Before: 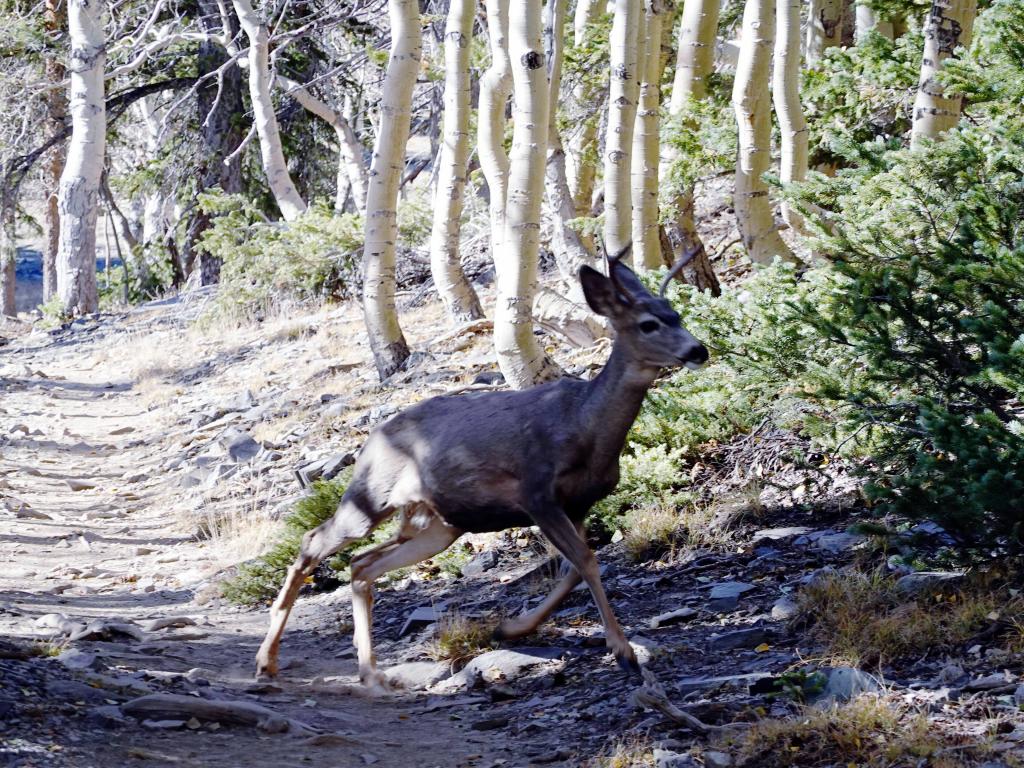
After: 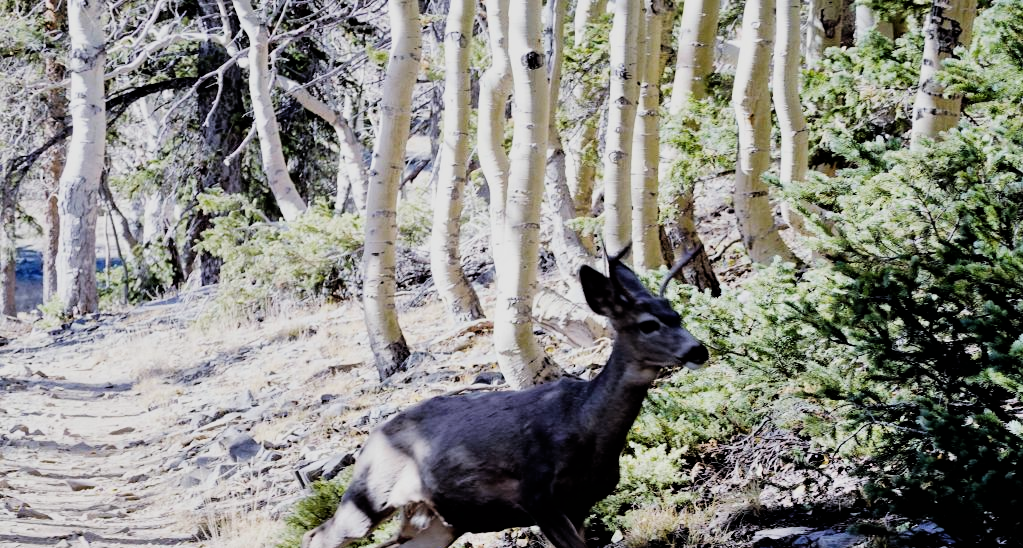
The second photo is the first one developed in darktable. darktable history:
shadows and highlights: shadows 32, highlights -32, soften with gaussian
crop: bottom 28.576%
filmic rgb: black relative exposure -5 EV, hardness 2.88, contrast 1.3, highlights saturation mix -10%
